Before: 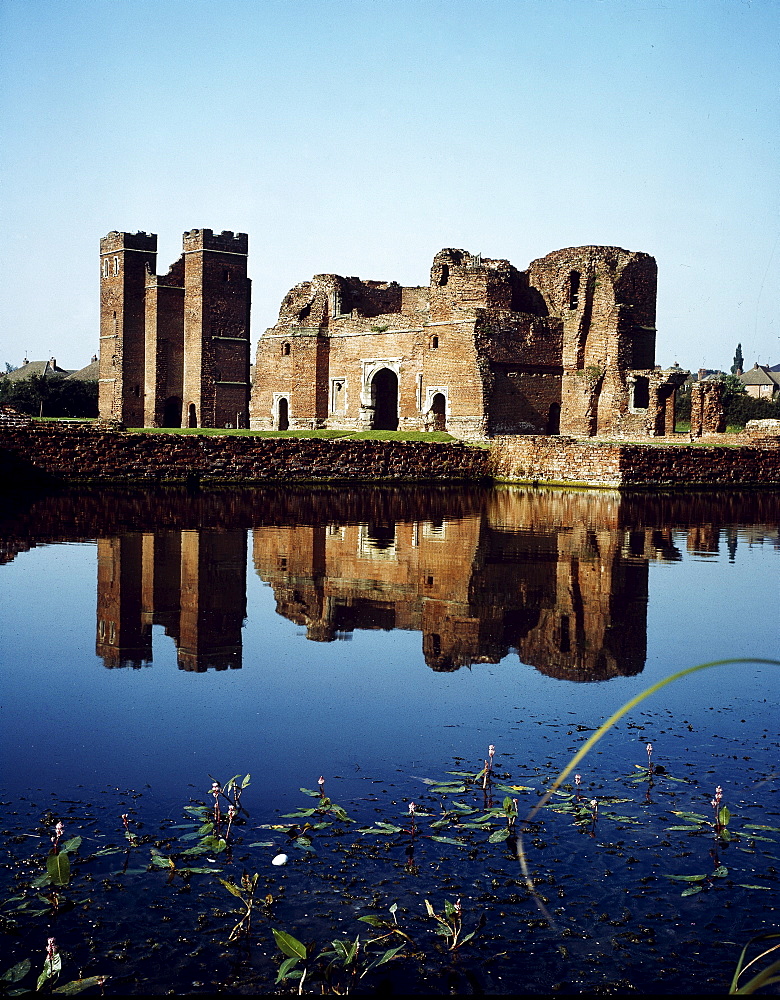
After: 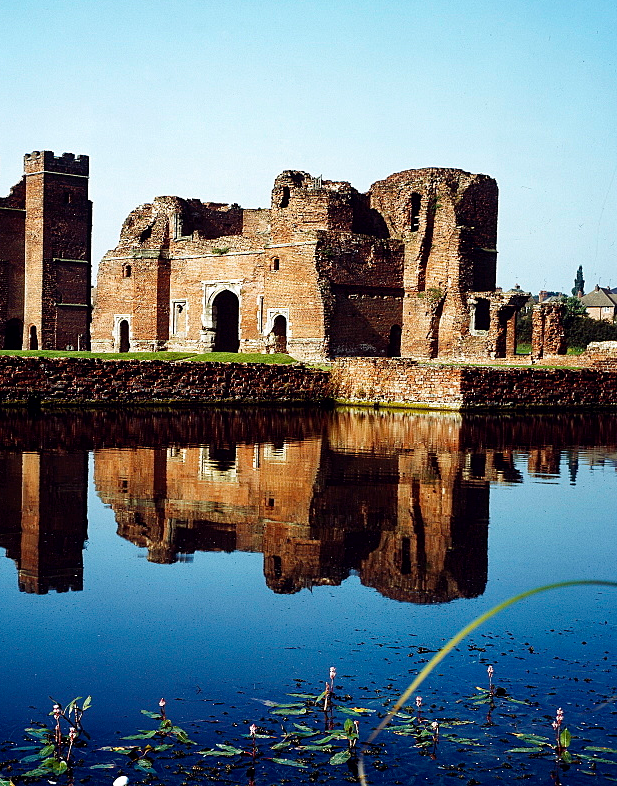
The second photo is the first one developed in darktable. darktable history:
crop and rotate: left 20.47%, top 7.88%, right 0.425%, bottom 13.478%
